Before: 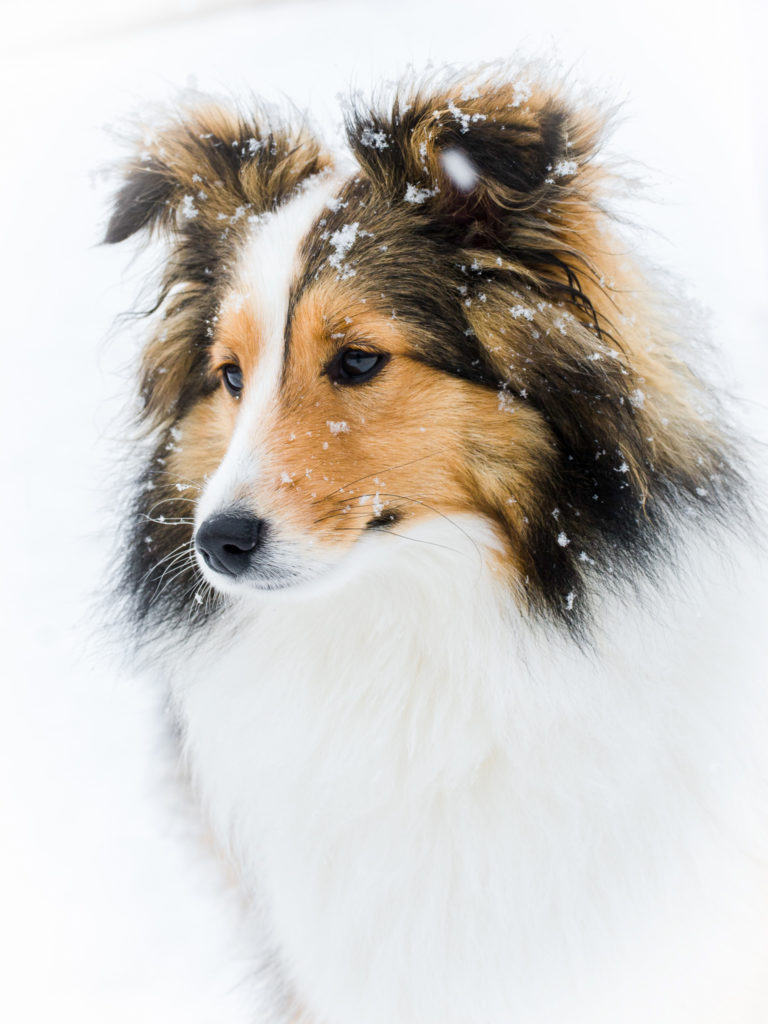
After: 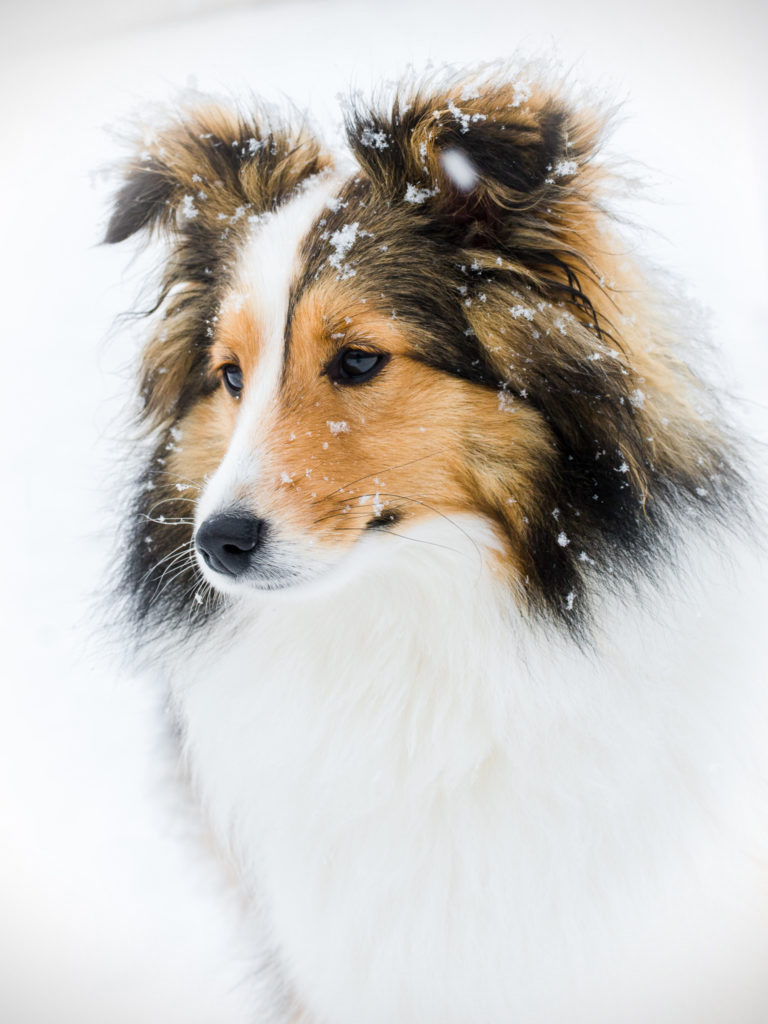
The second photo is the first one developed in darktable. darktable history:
vignetting: fall-off start 100.62%, fall-off radius 71.87%, width/height ratio 1.177, dithering 8-bit output
